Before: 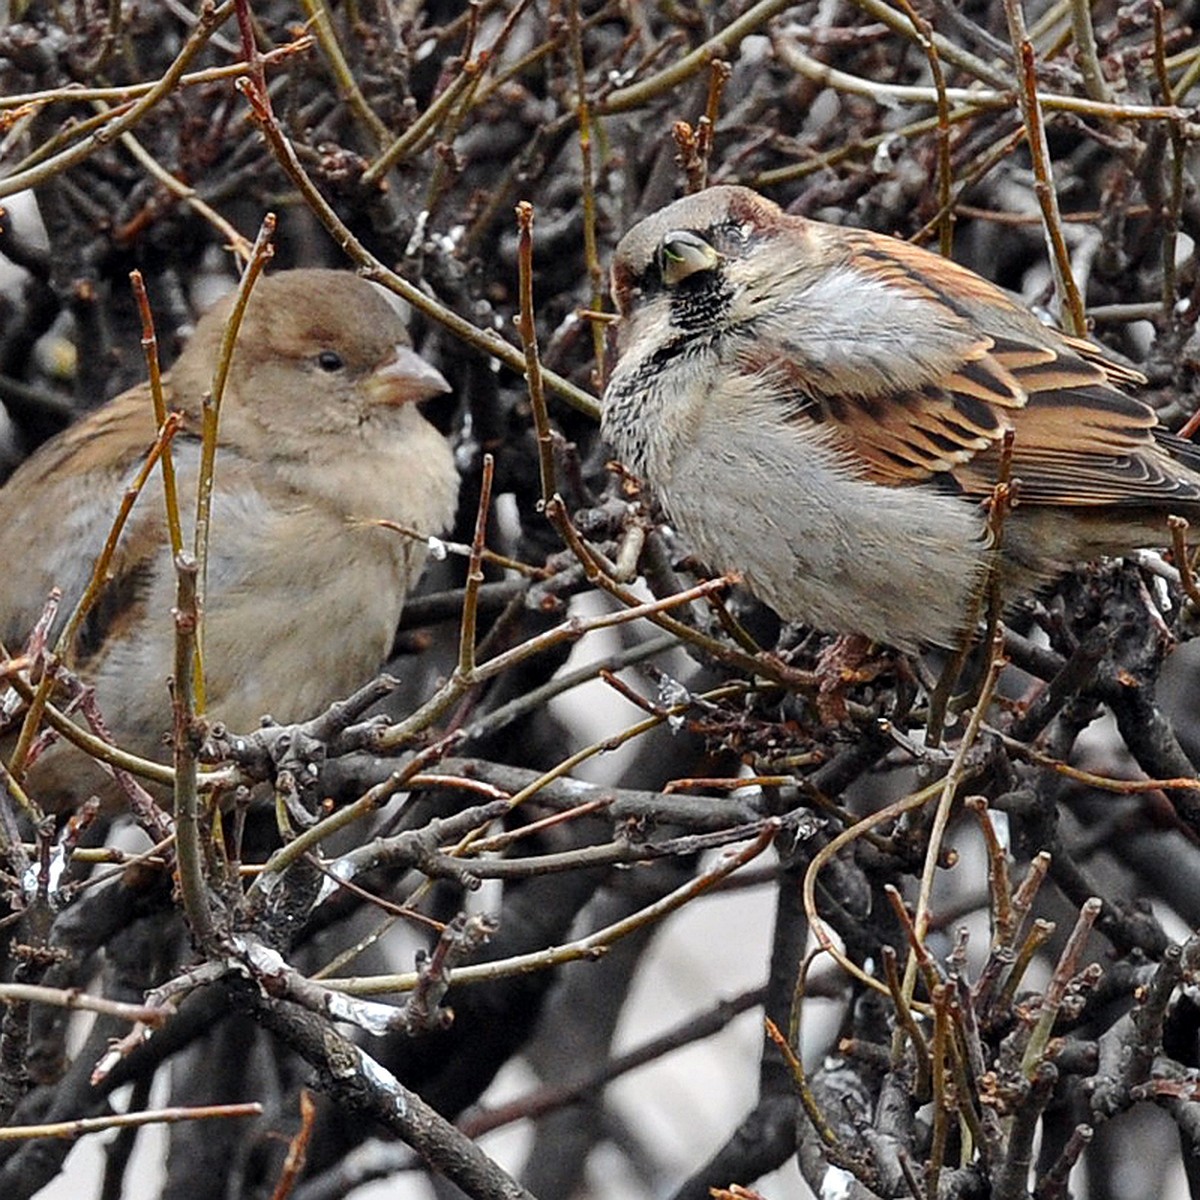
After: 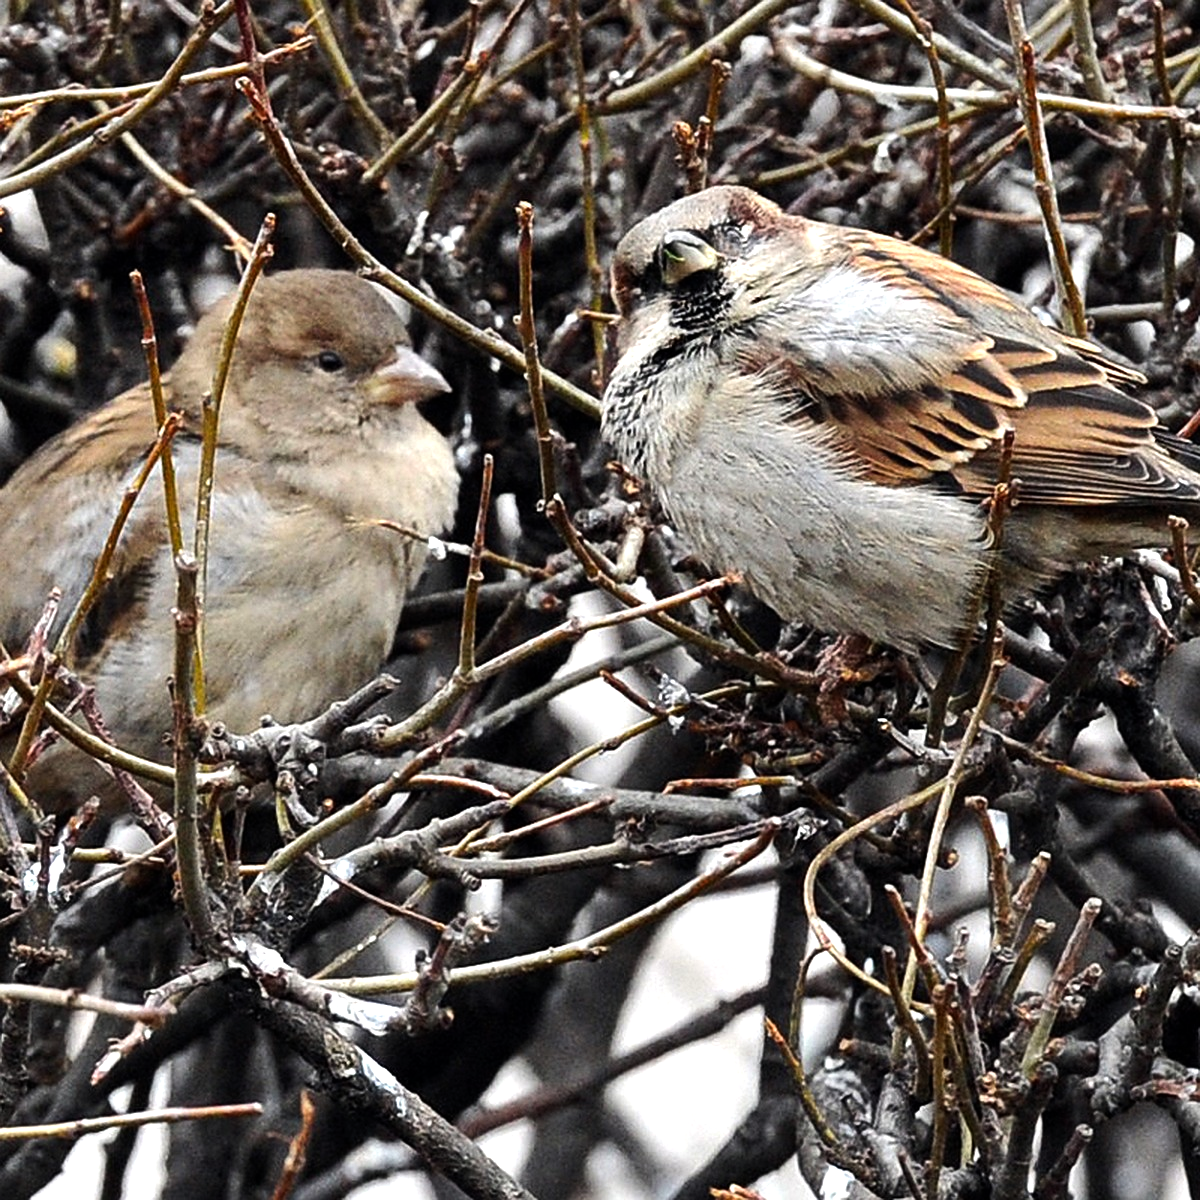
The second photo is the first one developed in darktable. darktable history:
tone equalizer: -8 EV -0.779 EV, -7 EV -0.711 EV, -6 EV -0.604 EV, -5 EV -0.374 EV, -3 EV 0.371 EV, -2 EV 0.6 EV, -1 EV 0.693 EV, +0 EV 0.726 EV, edges refinement/feathering 500, mask exposure compensation -1.57 EV, preserve details no
